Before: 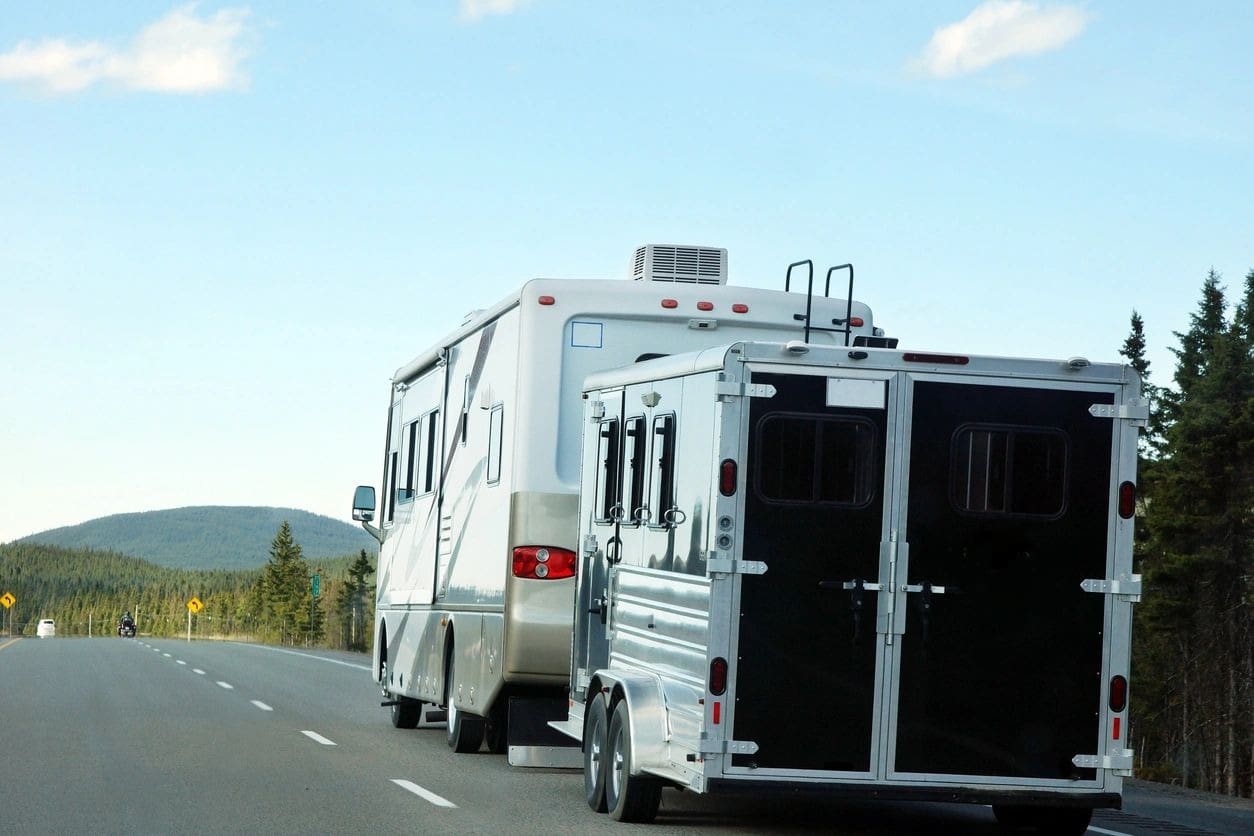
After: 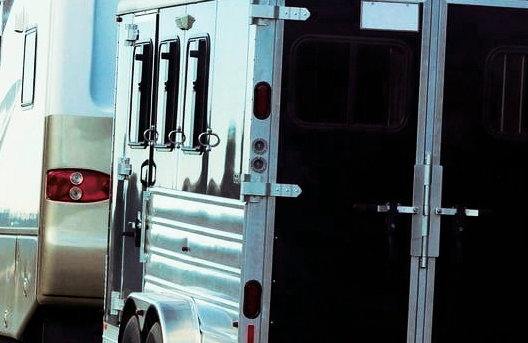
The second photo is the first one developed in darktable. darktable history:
color balance rgb: perceptual saturation grading › global saturation 20%, perceptual saturation grading › highlights -25%, perceptual saturation grading › shadows 25%, global vibrance 50%
split-toning: shadows › saturation 0.24, highlights › hue 54°, highlights › saturation 0.24
crop: left 37.221%, top 45.169%, right 20.63%, bottom 13.777%
contrast brightness saturation: contrast 0.21, brightness -0.11, saturation 0.21
